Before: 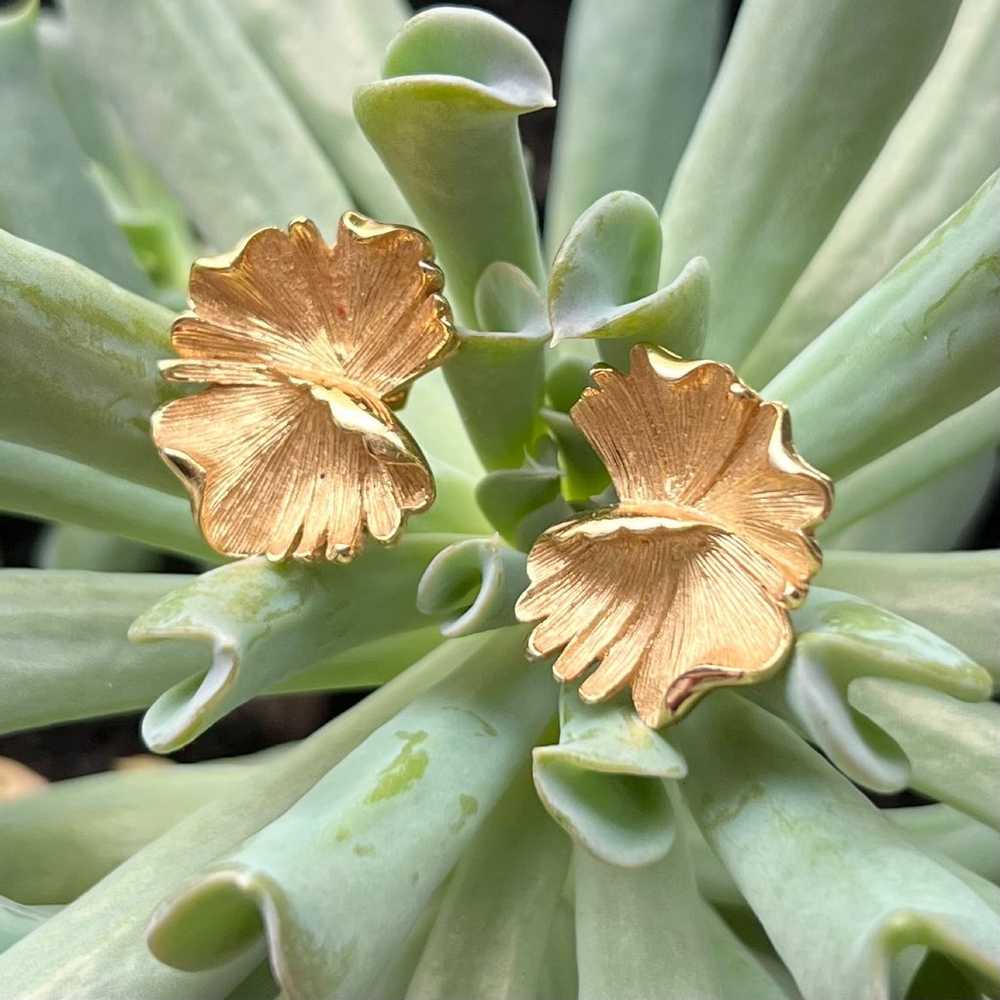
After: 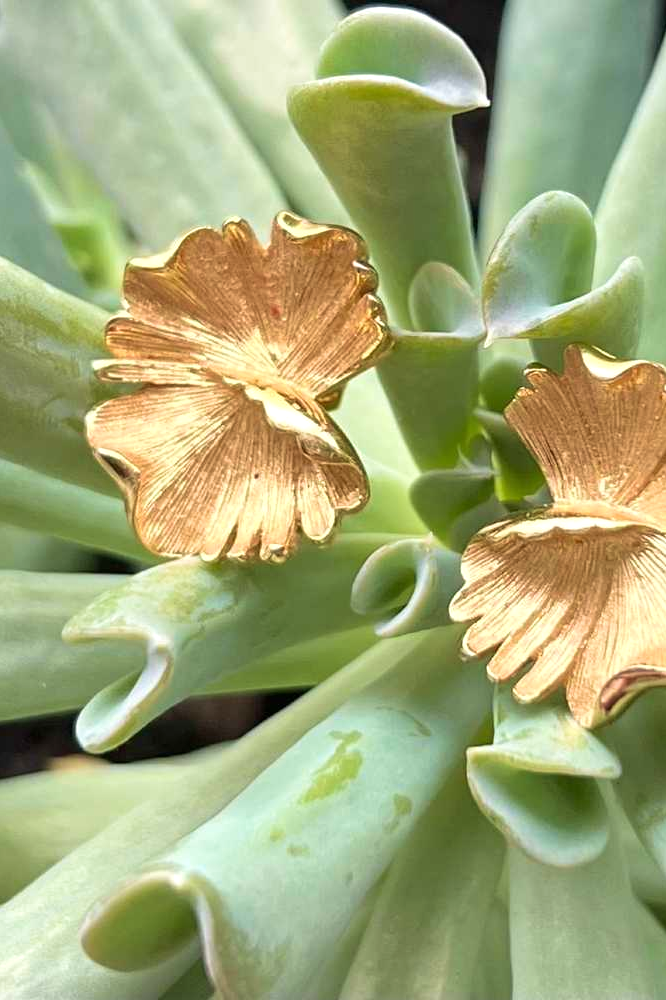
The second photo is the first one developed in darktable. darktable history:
velvia: on, module defaults
exposure: exposure 0.2 EV, compensate highlight preservation false
crop and rotate: left 6.617%, right 26.717%
